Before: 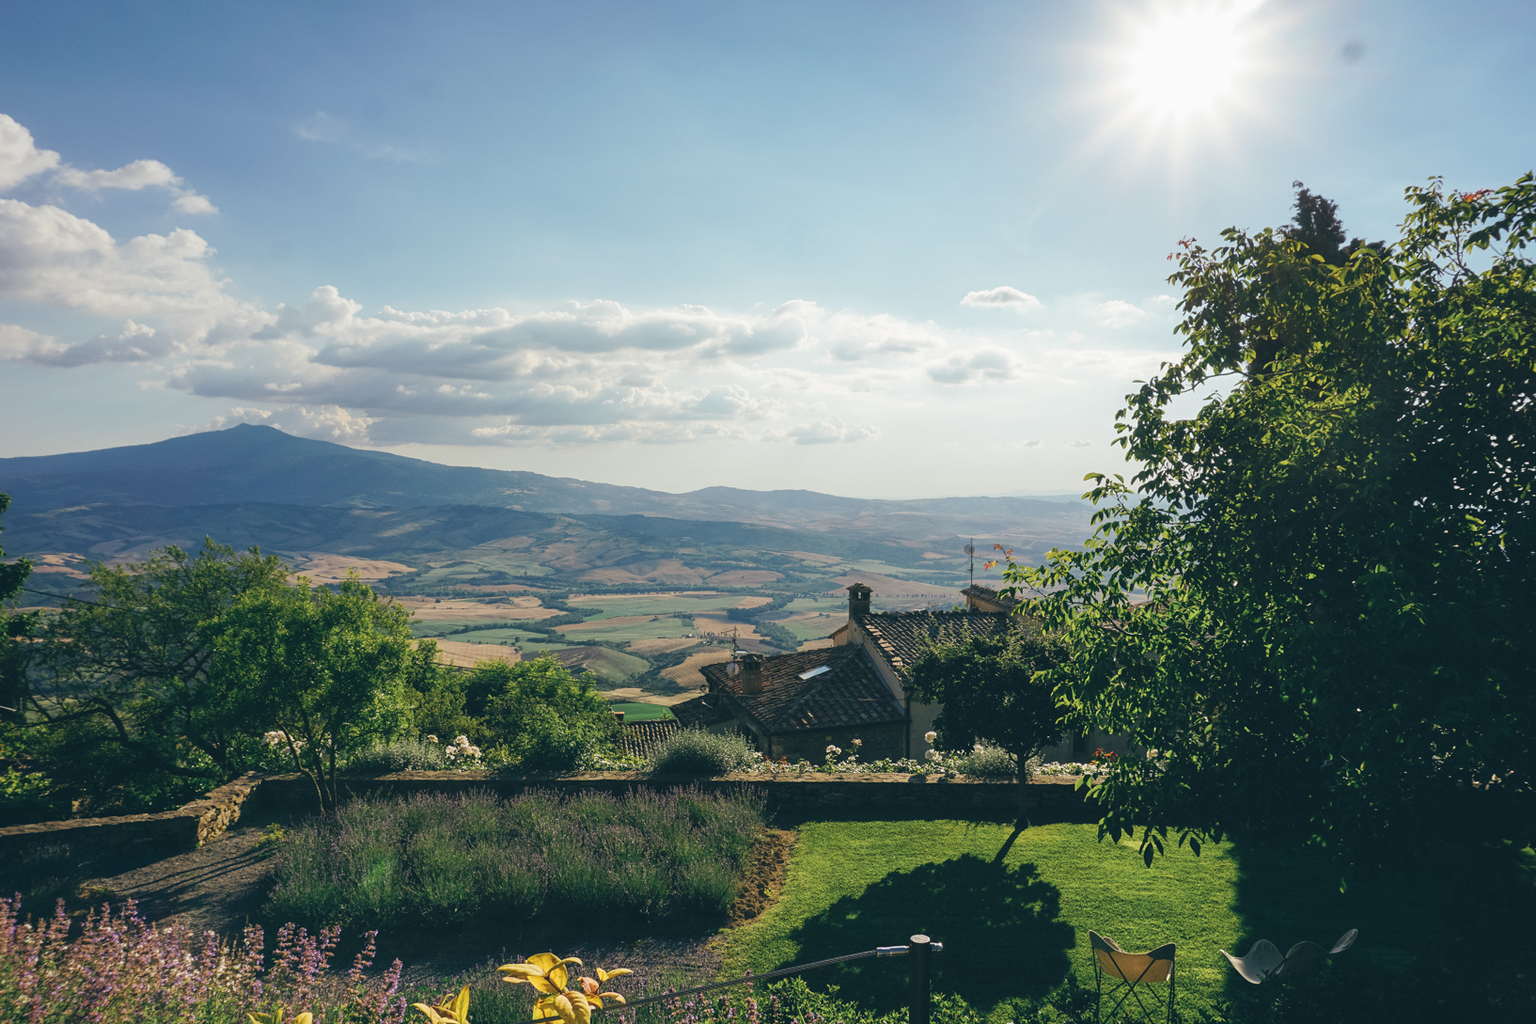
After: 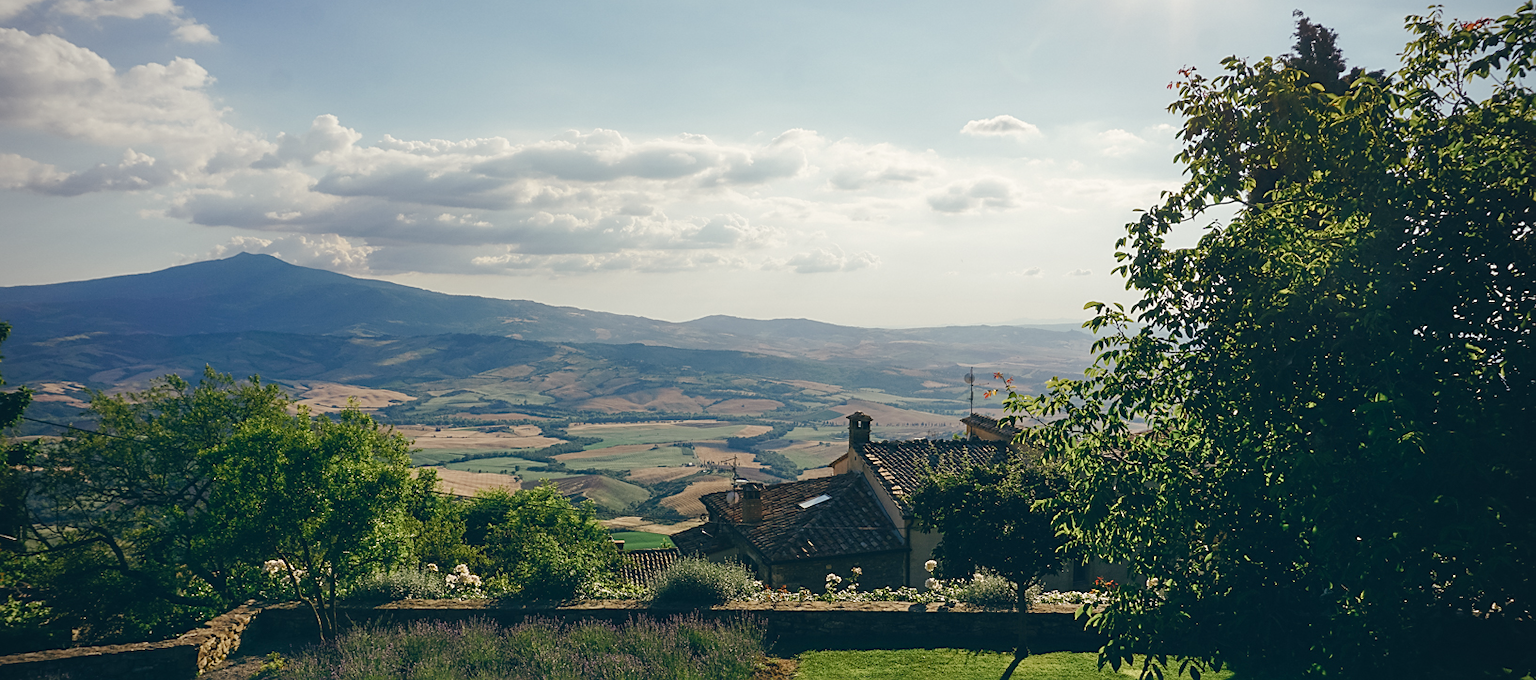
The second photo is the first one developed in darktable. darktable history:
crop: top 16.766%, bottom 16.707%
sharpen: radius 1.898, amount 0.403, threshold 1.18
vignetting: fall-off radius 64.01%, brightness -0.413, saturation -0.292
color correction: highlights a* 0.329, highlights b* 2.72, shadows a* -0.693, shadows b* -4.27
color balance rgb: power › luminance -3.601%, power › chroma 0.552%, power › hue 40.23°, perceptual saturation grading › global saturation 20%, perceptual saturation grading › highlights -50.15%, perceptual saturation grading › shadows 30.371%
